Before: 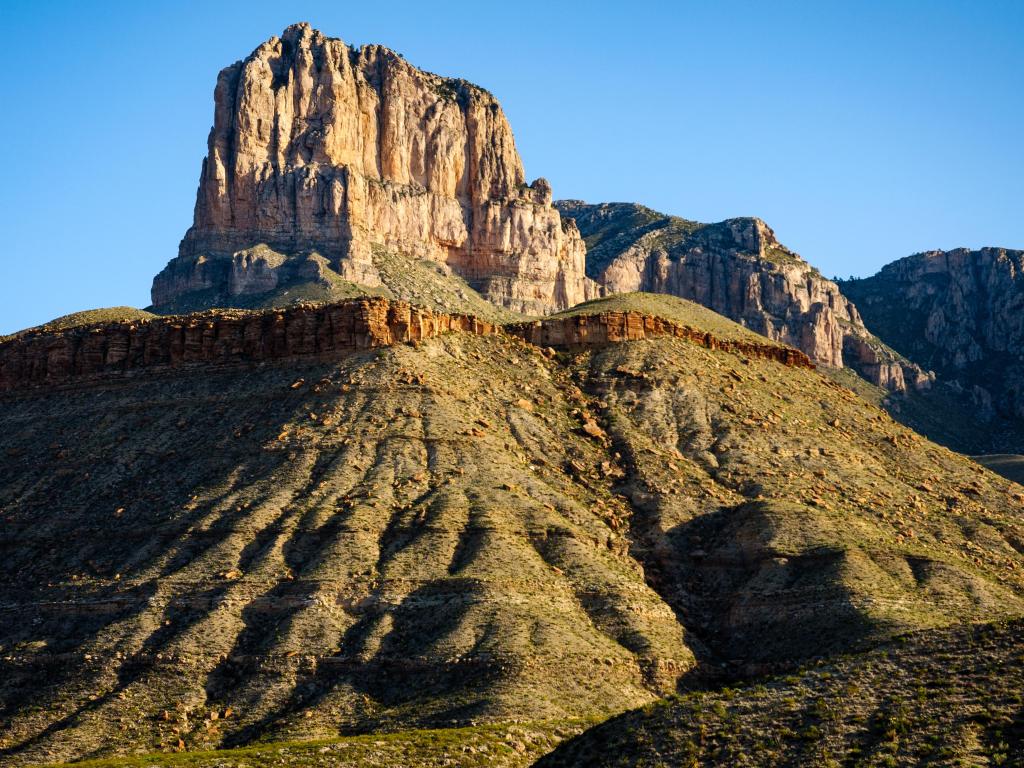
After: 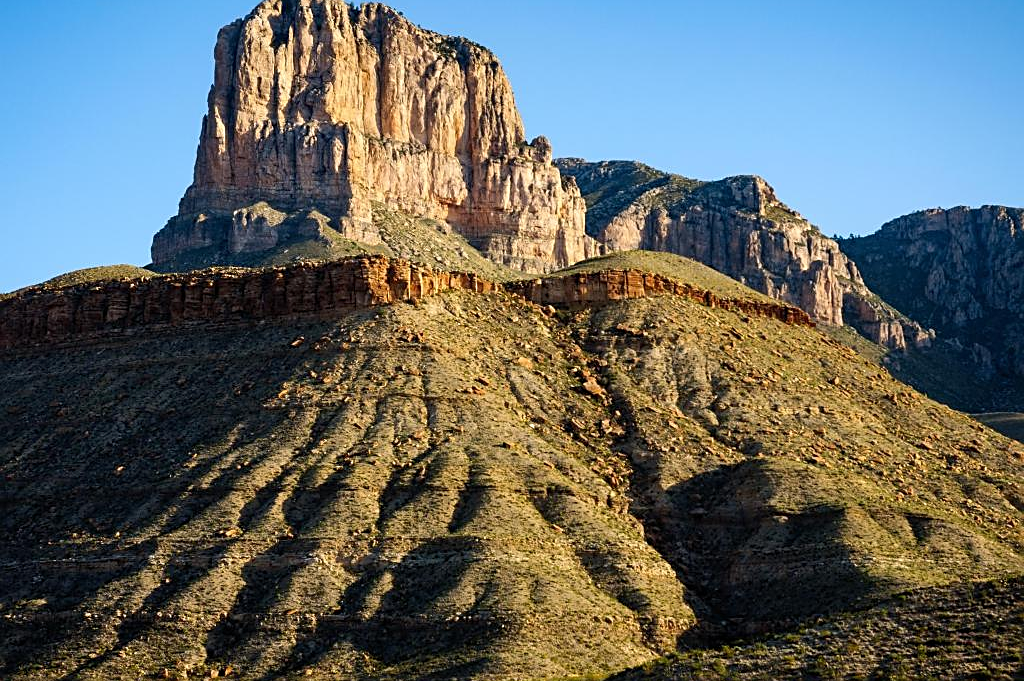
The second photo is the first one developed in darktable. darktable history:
crop and rotate: top 5.486%, bottom 5.835%
sharpen: on, module defaults
